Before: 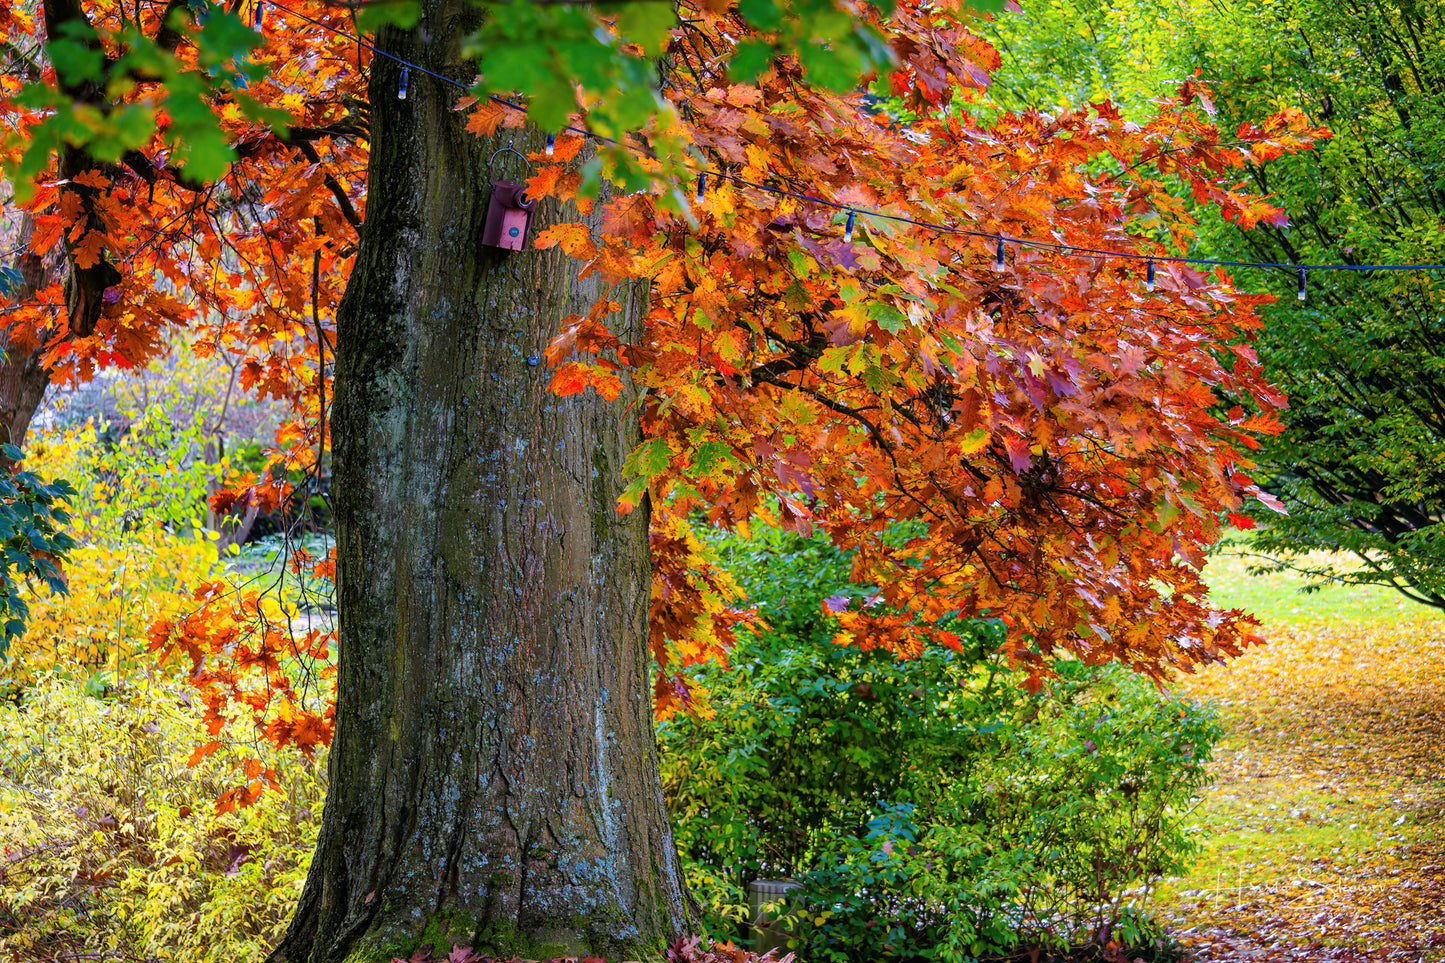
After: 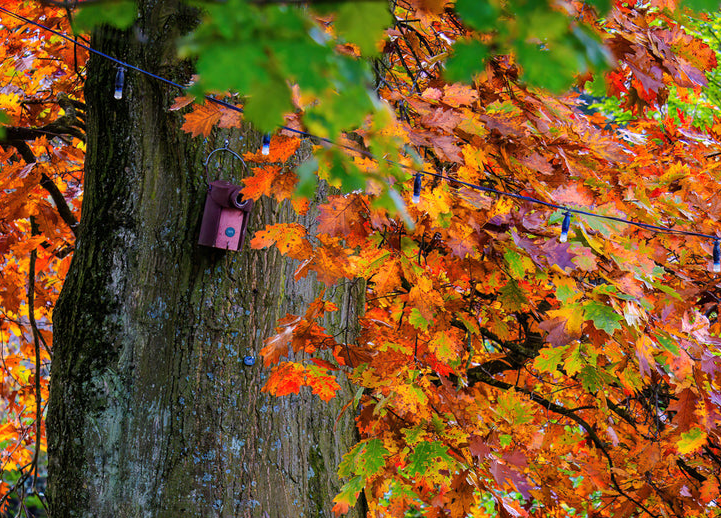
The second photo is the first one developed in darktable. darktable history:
shadows and highlights: shadows 22.72, highlights -49.09, soften with gaussian
crop: left 19.692%, right 30.391%, bottom 46.2%
